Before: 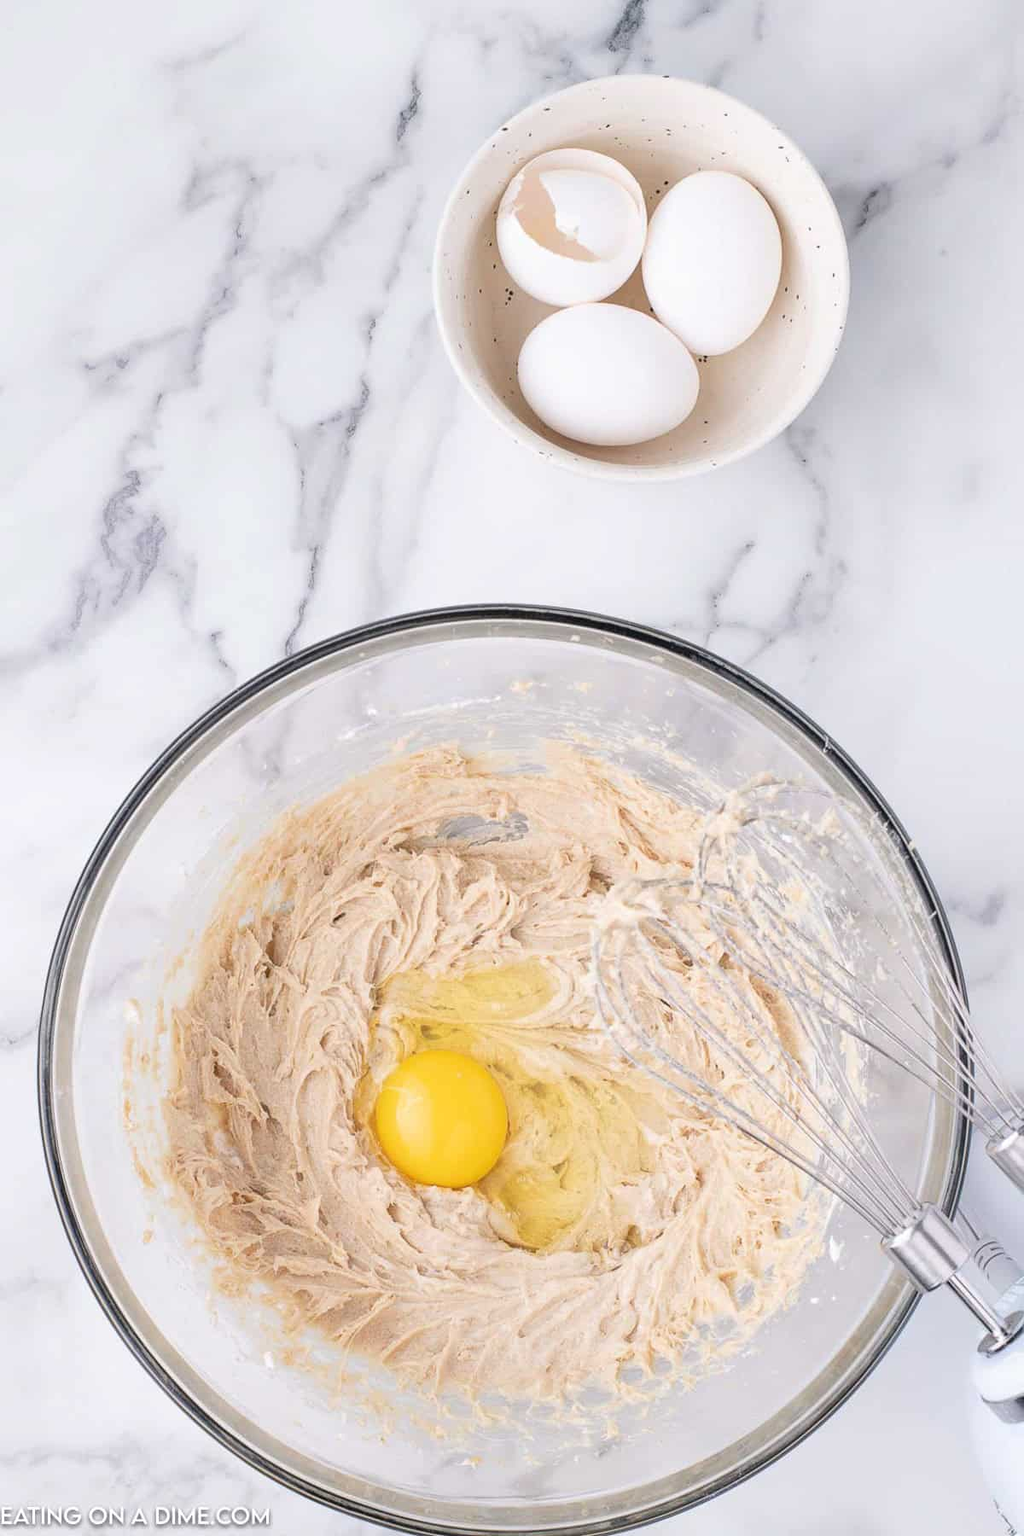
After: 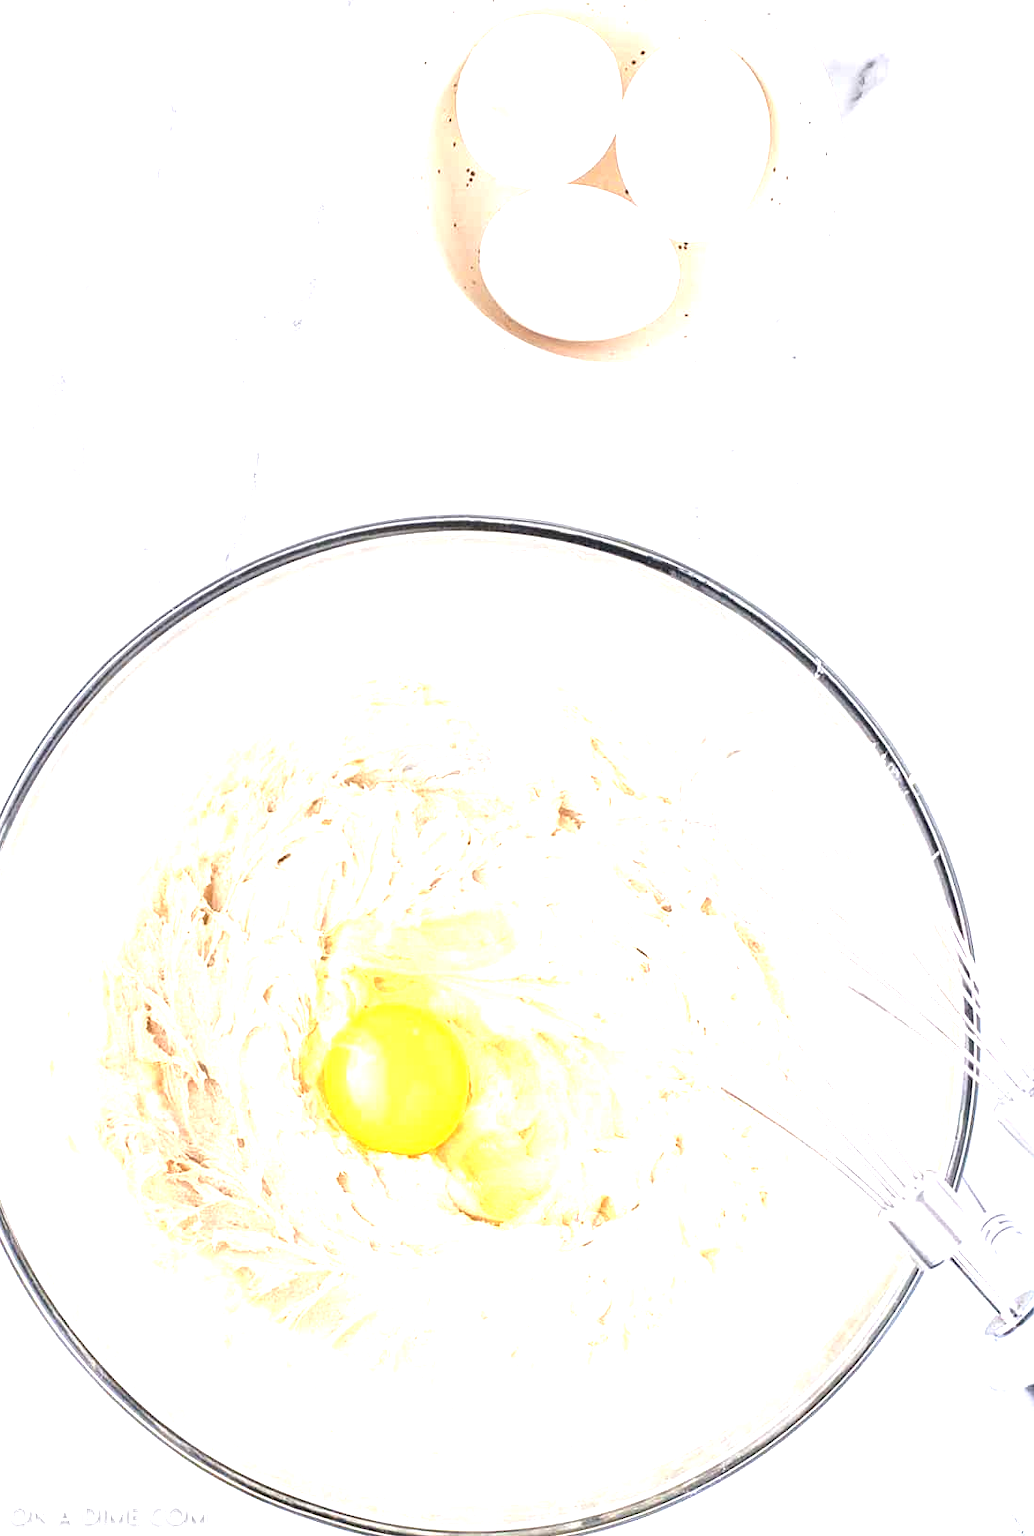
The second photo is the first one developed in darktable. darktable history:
crop and rotate: left 7.895%, top 8.802%
exposure: black level correction 0, exposure 1.515 EV, compensate highlight preservation false
